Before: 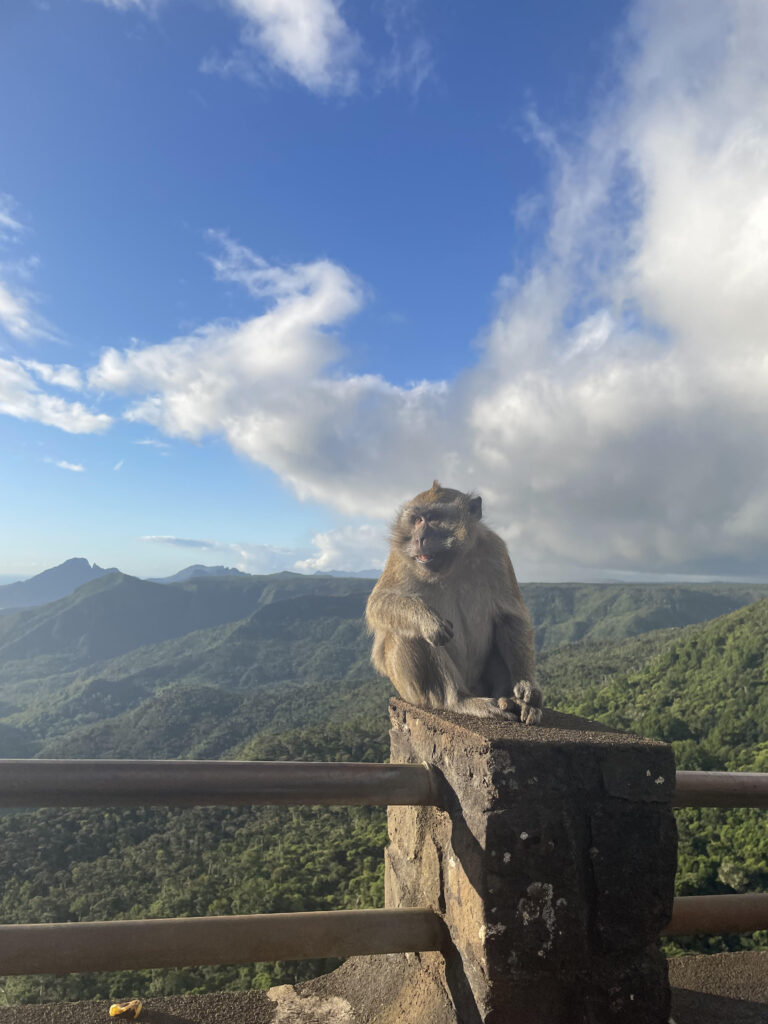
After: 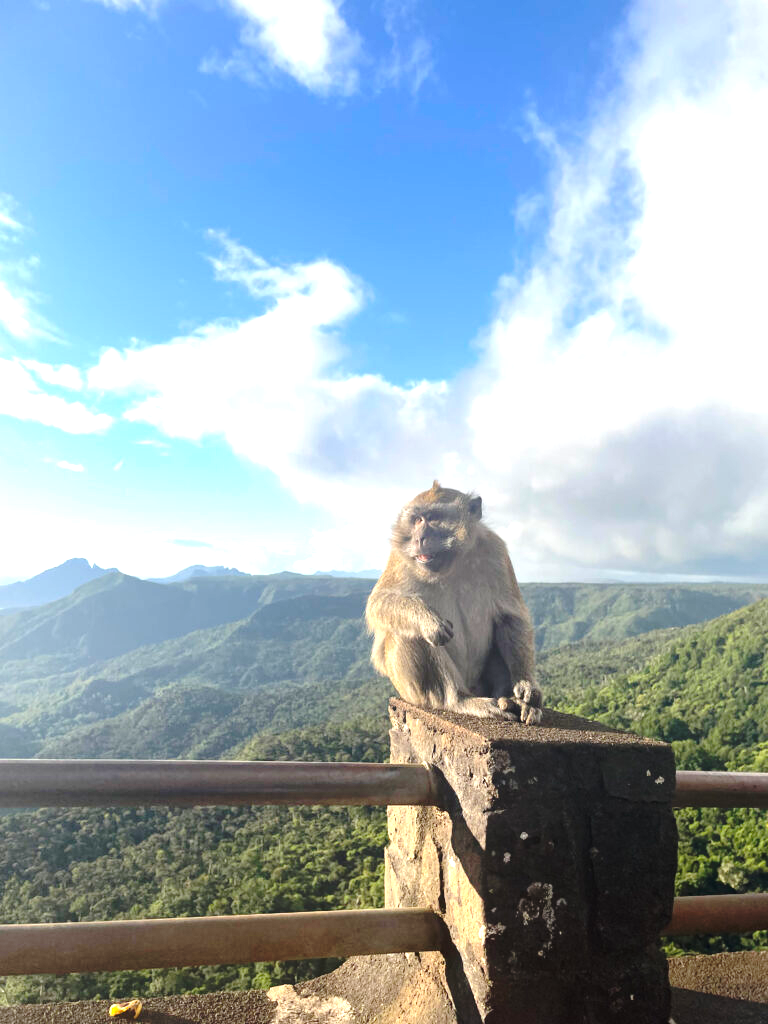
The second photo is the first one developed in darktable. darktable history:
base curve: curves: ch0 [(0, 0) (0.073, 0.04) (0.157, 0.139) (0.492, 0.492) (0.758, 0.758) (1, 1)], preserve colors none
exposure: exposure 1.137 EV, compensate highlight preservation false
